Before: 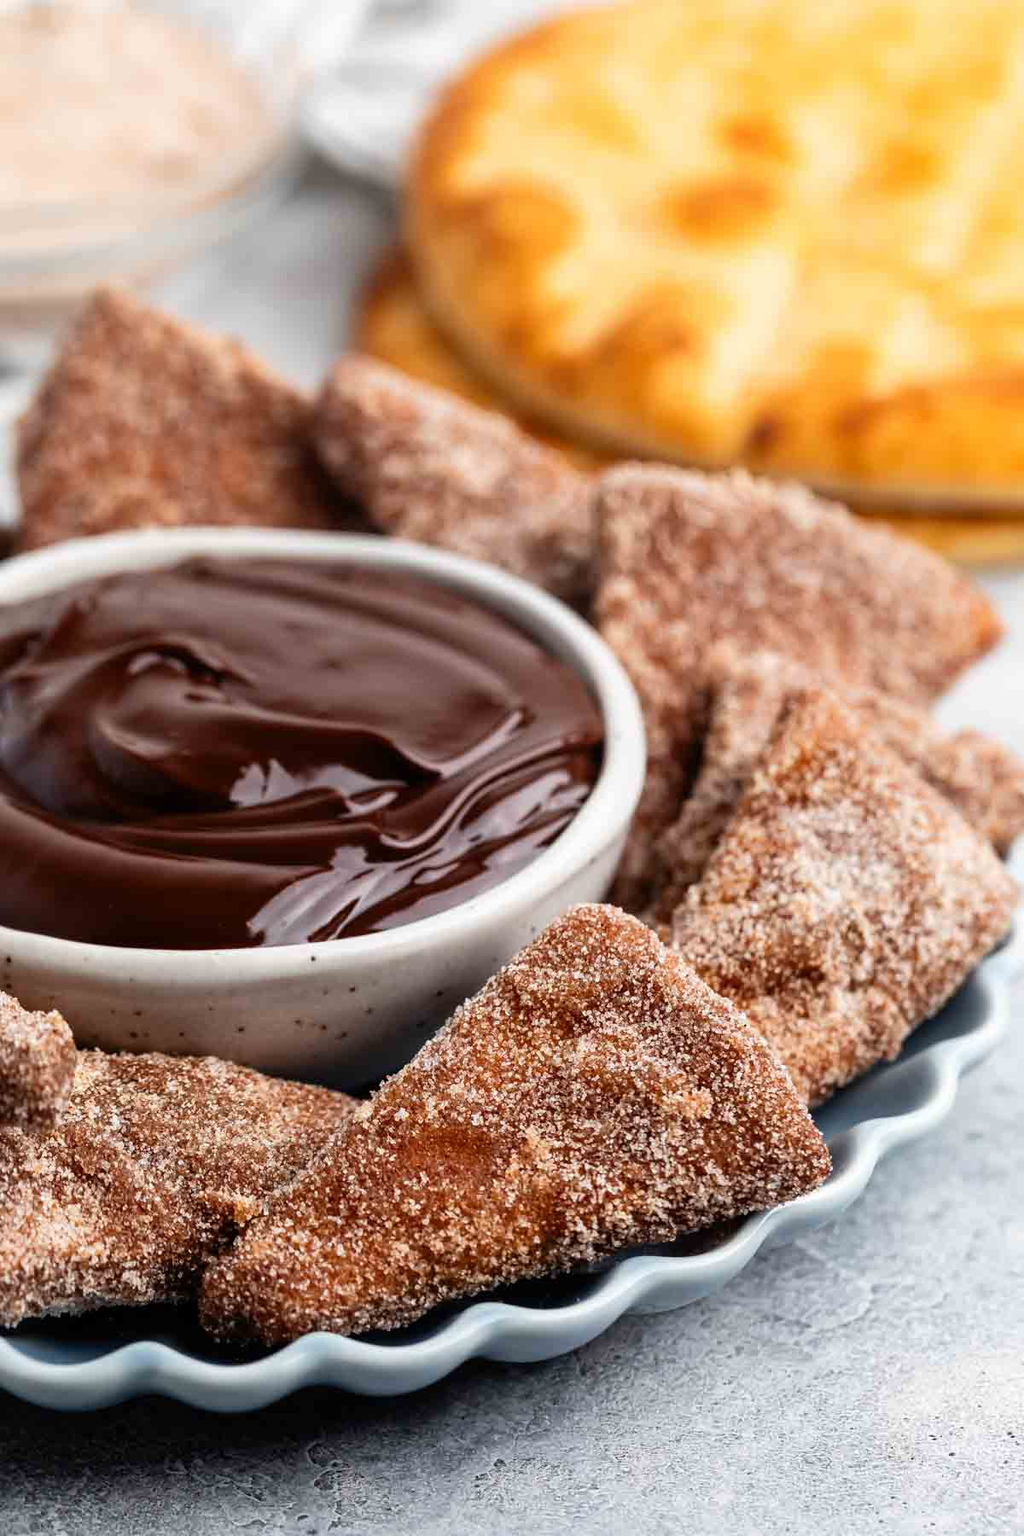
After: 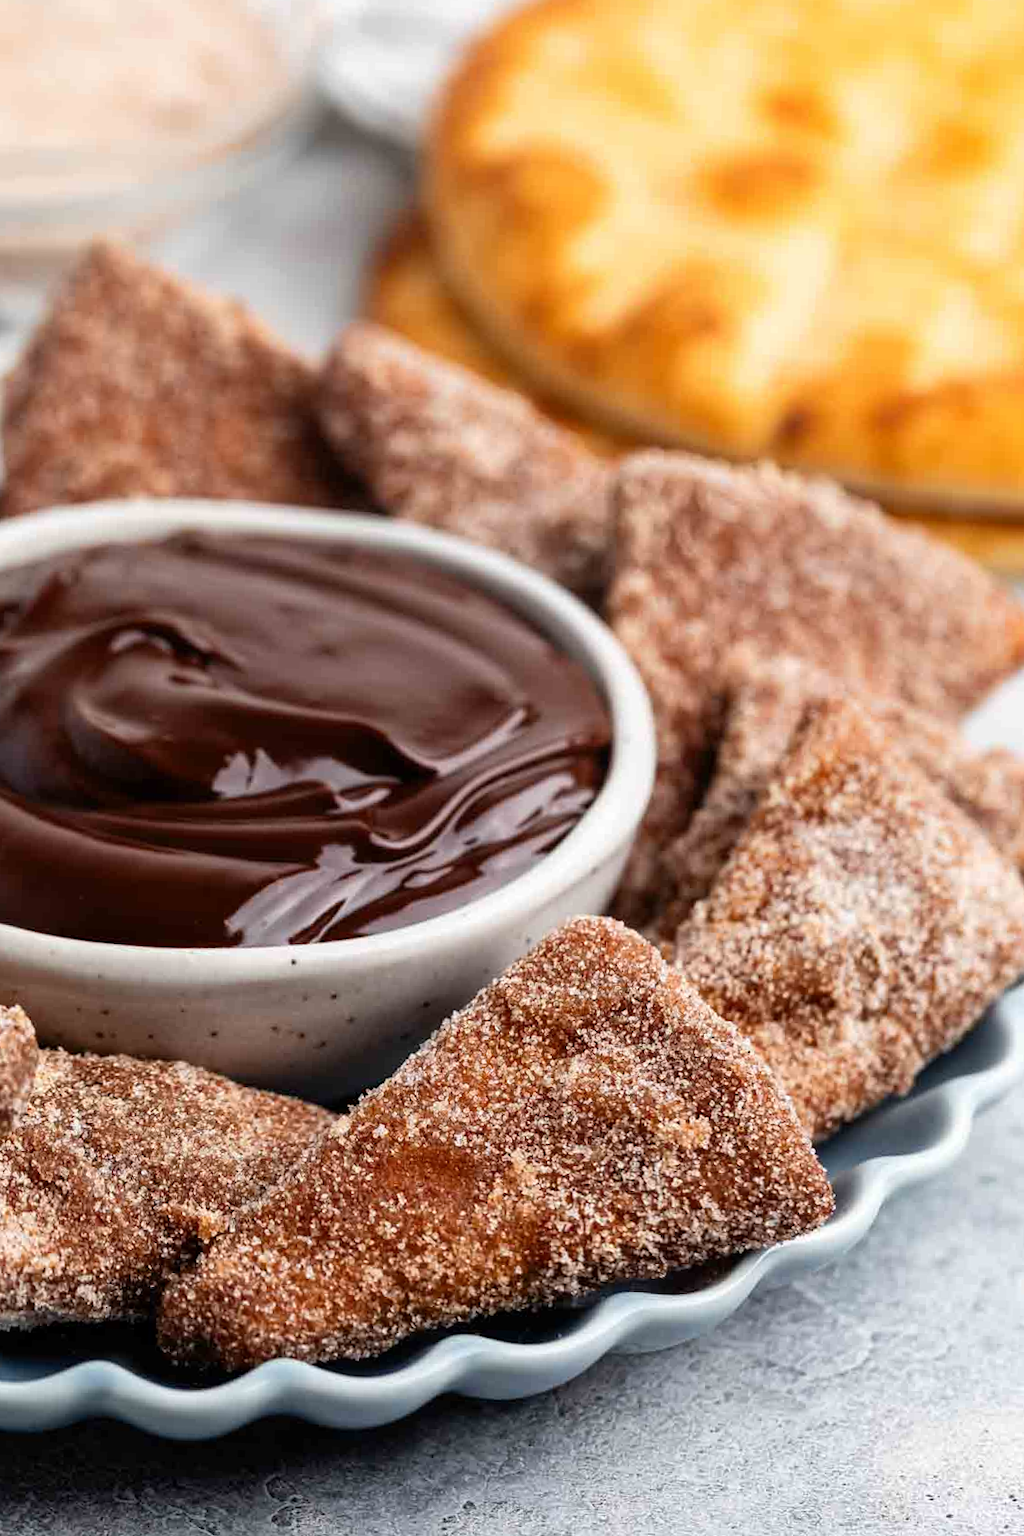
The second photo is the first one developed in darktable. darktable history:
crop and rotate: angle -2.38°
